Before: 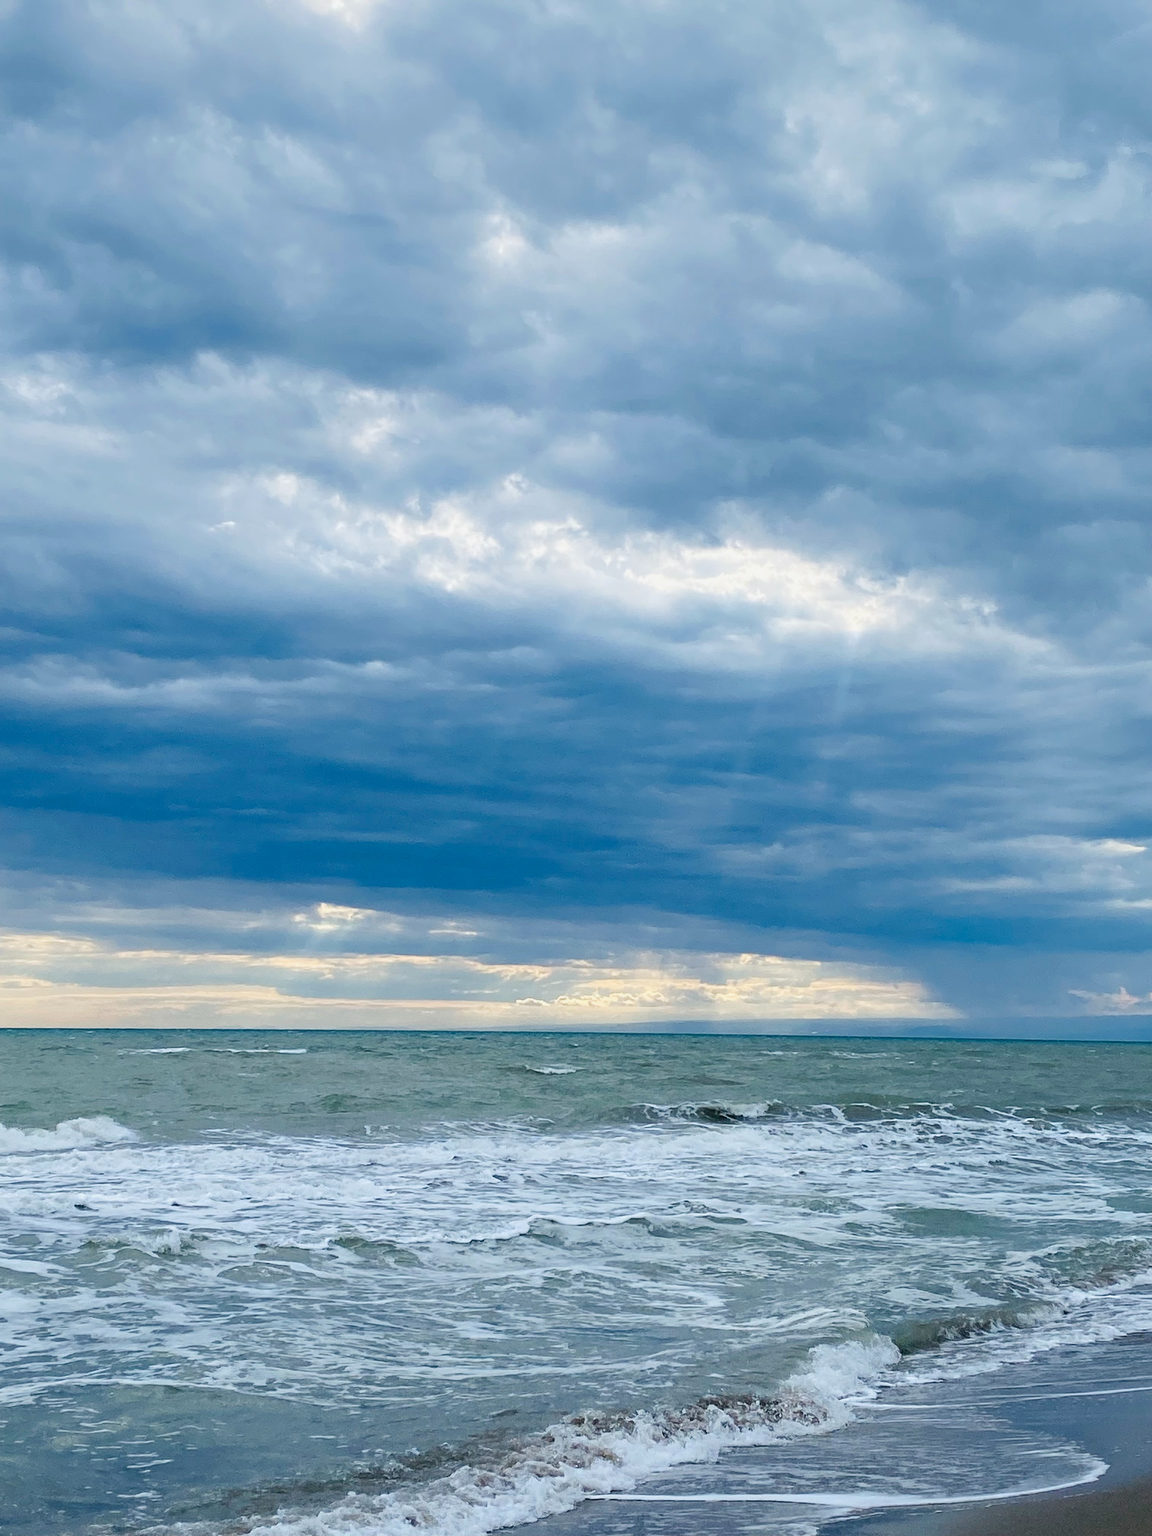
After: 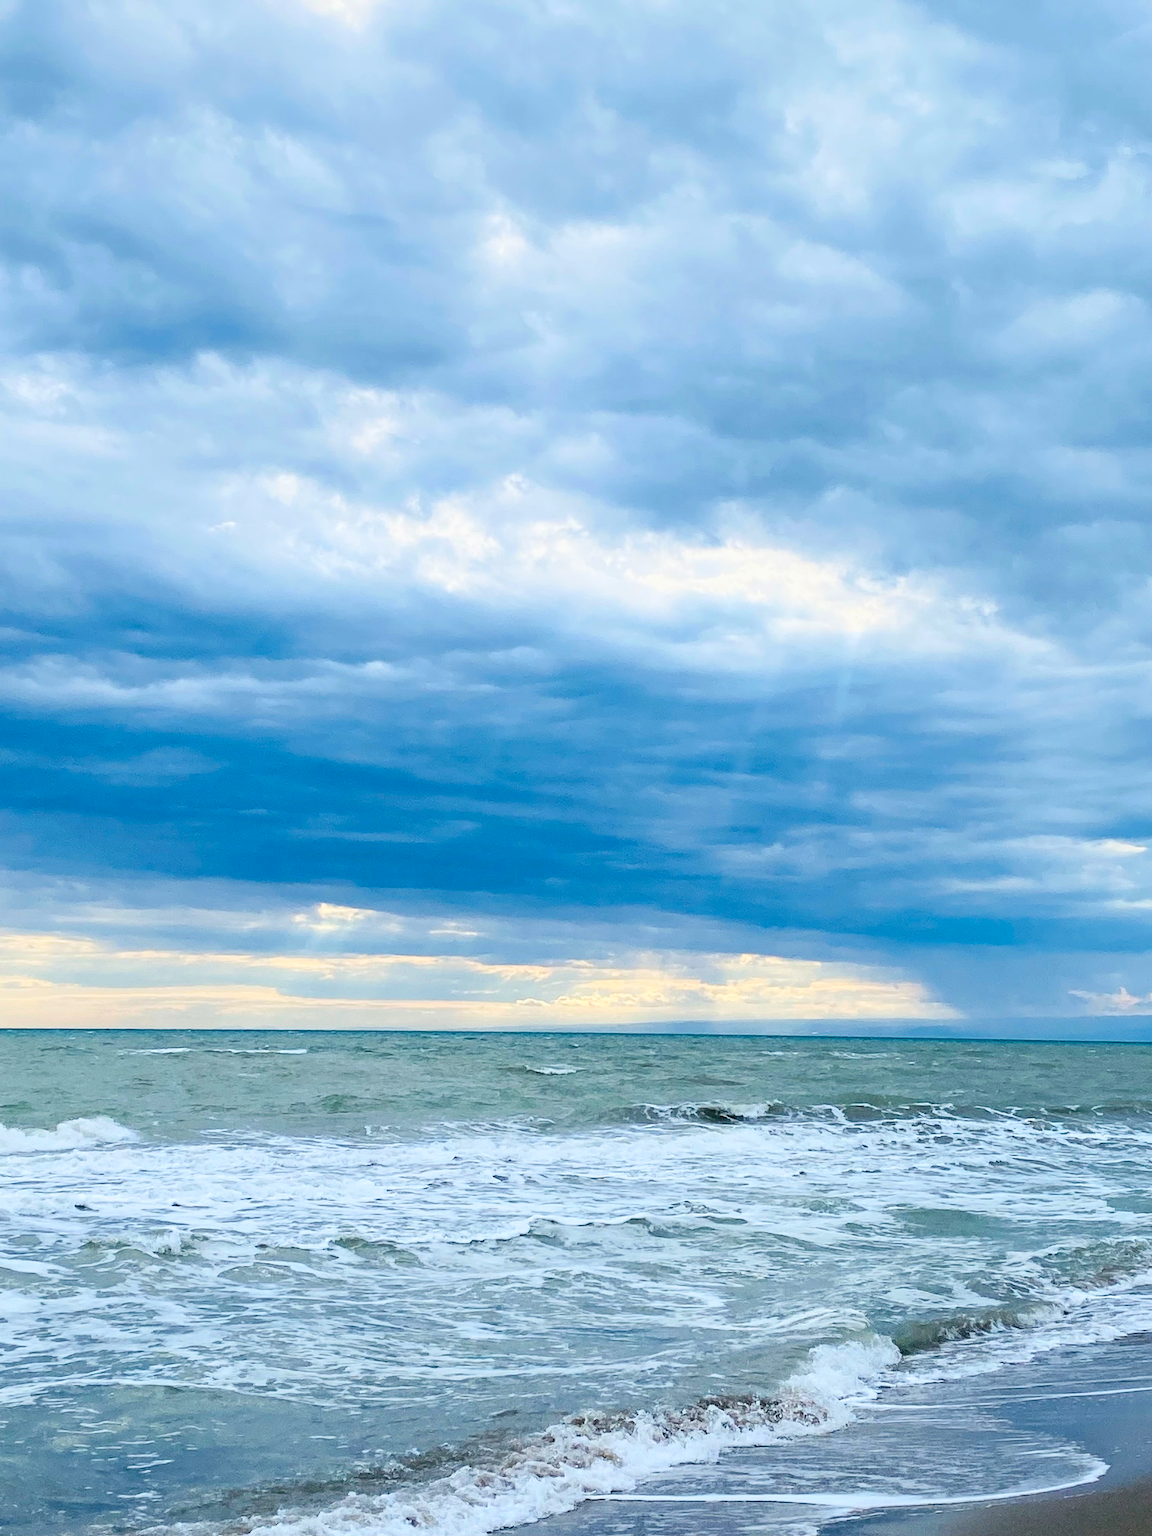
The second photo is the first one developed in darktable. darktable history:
contrast brightness saturation: contrast 0.195, brightness 0.167, saturation 0.224
